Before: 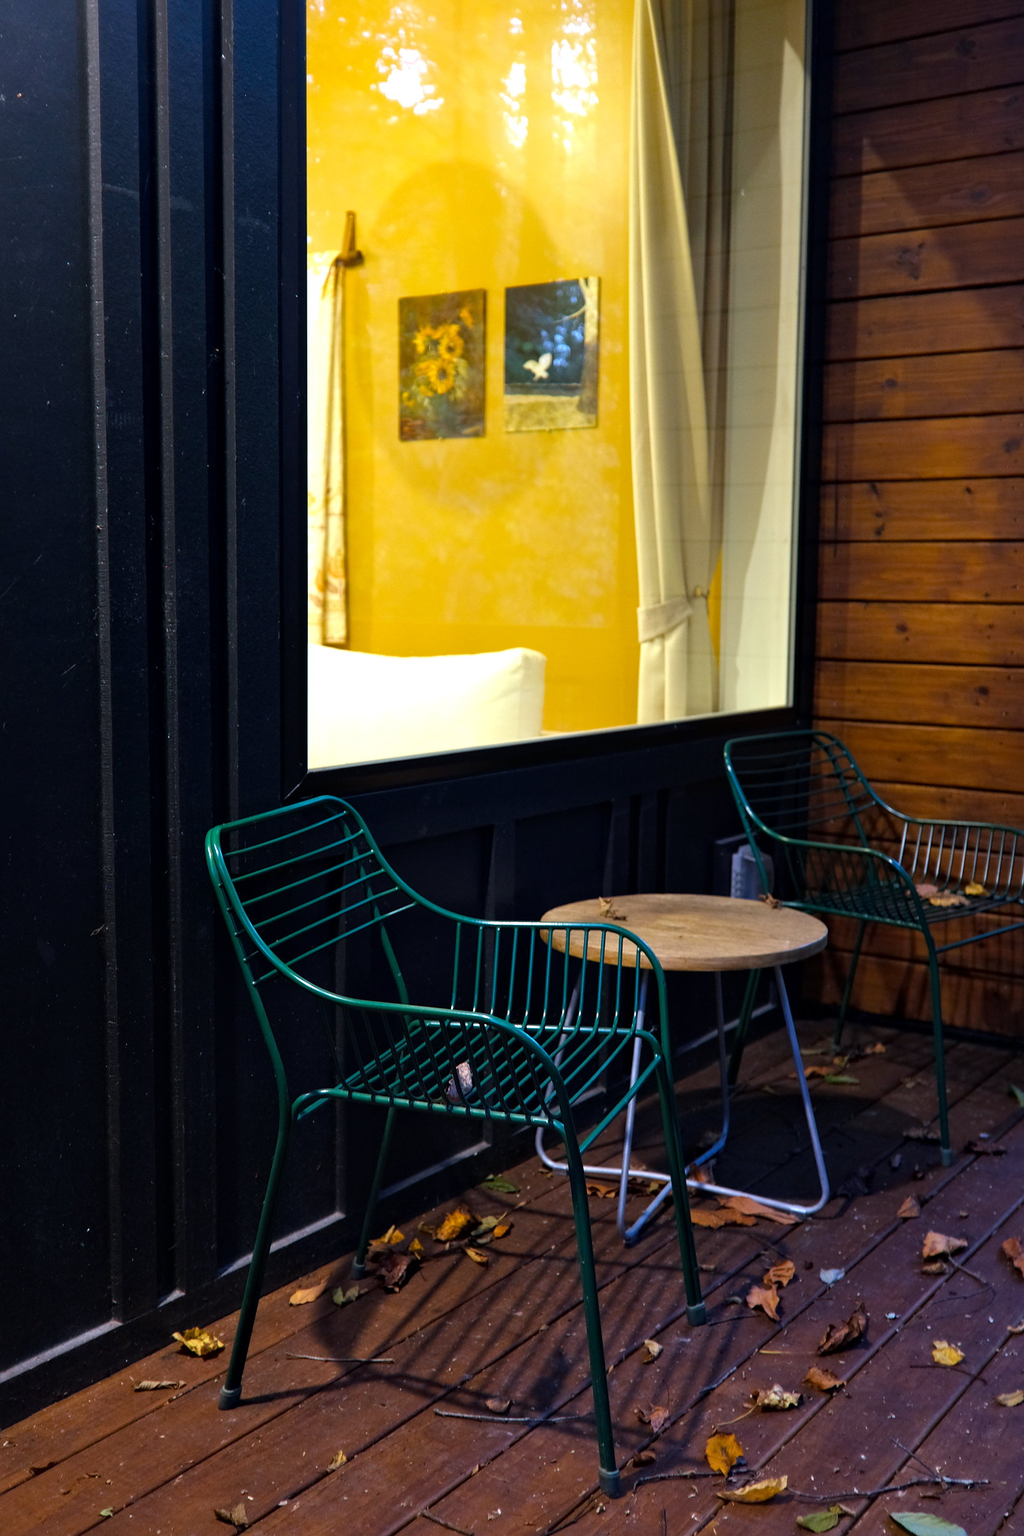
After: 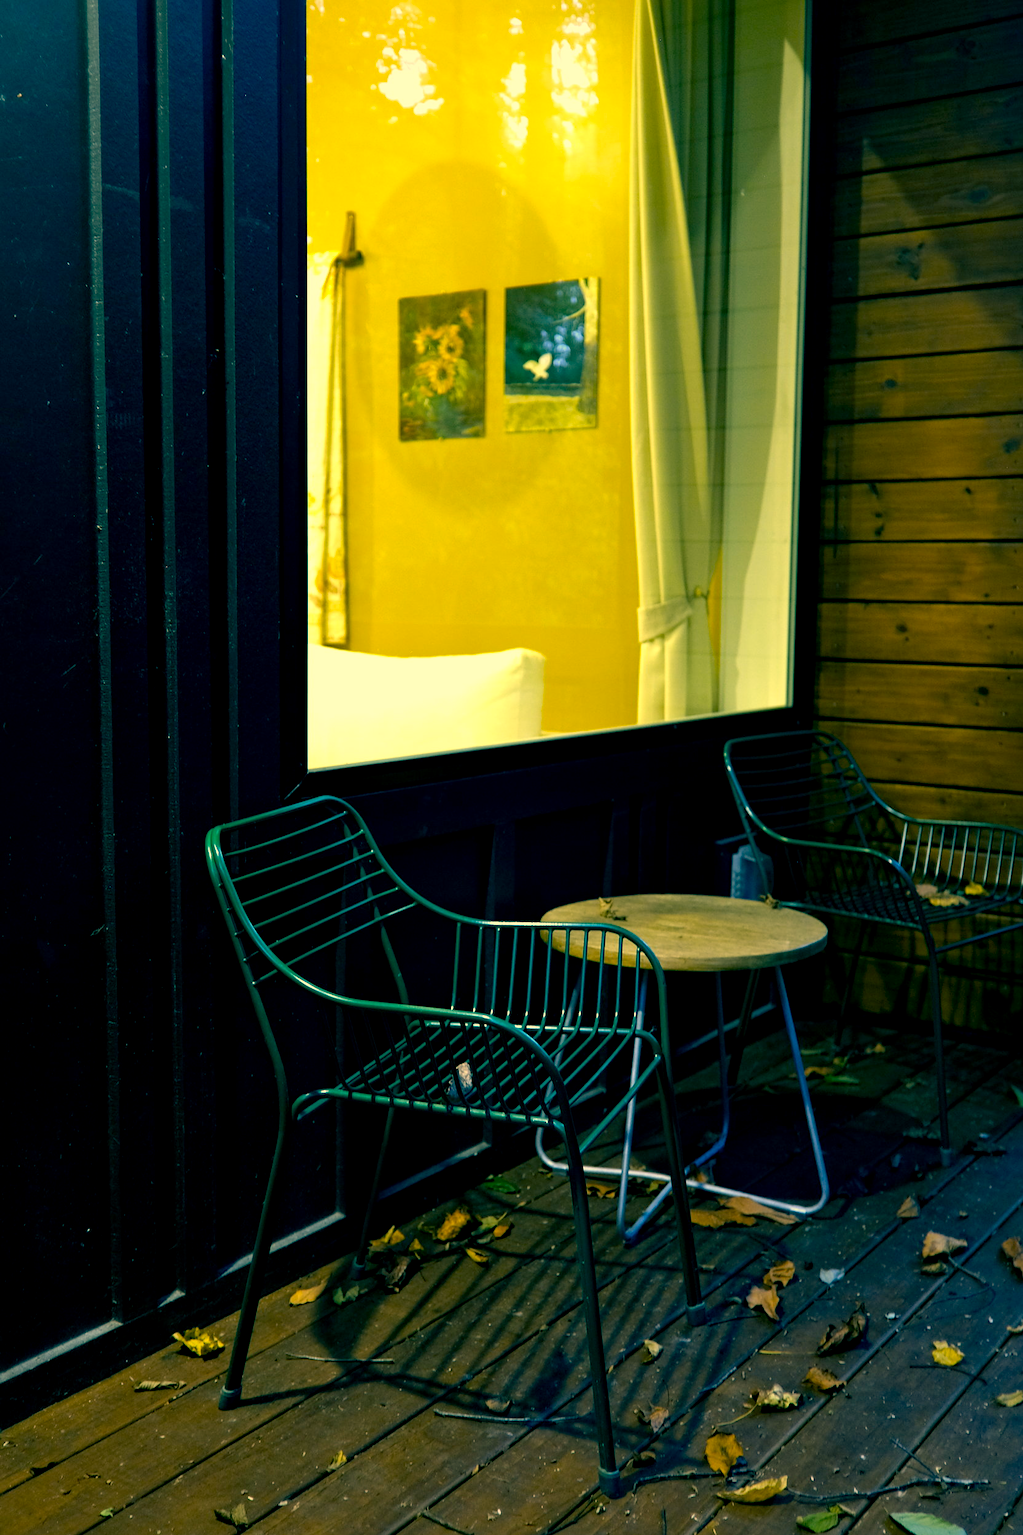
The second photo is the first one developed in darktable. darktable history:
exposure: black level correction 0.01, exposure 0.016 EV, compensate highlight preservation false
color correction: highlights a* 2.24, highlights b* 34.64, shadows a* -35.91, shadows b* -5.95
